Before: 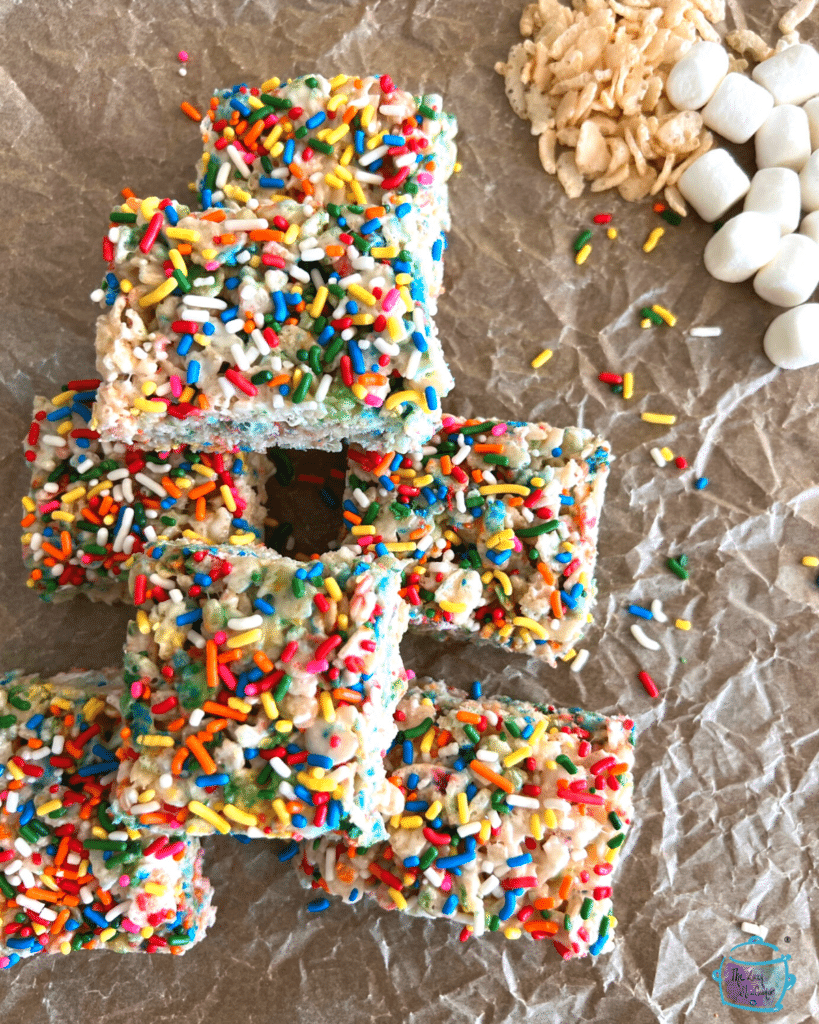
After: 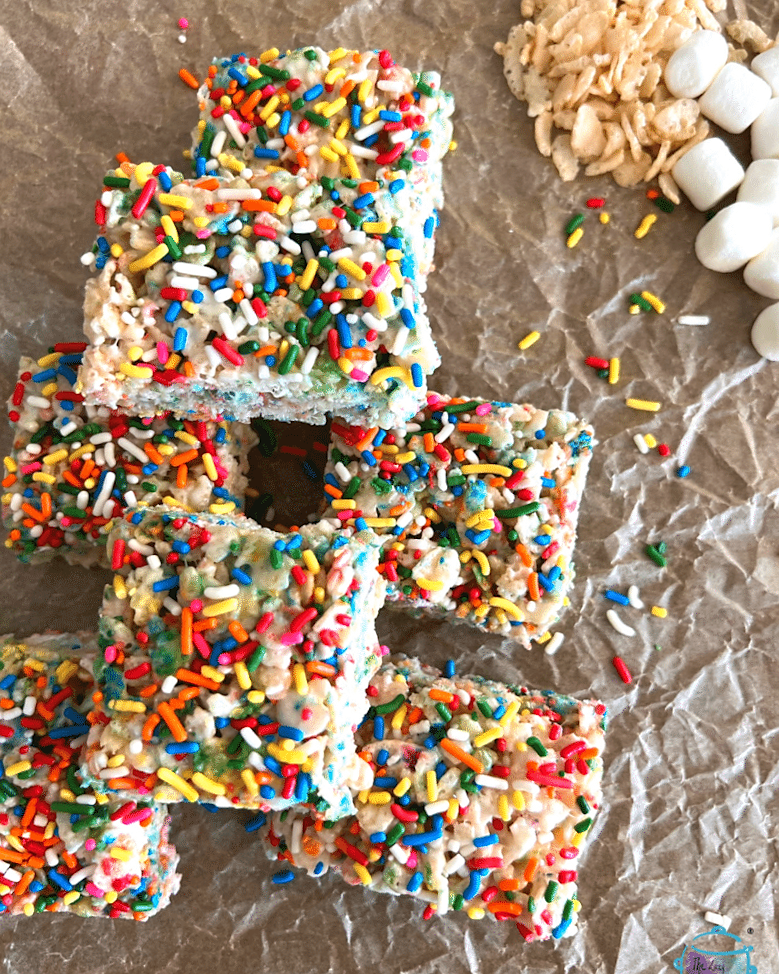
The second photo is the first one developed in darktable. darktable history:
sharpen: radius 1, threshold 1
crop and rotate: angle -2.38°
